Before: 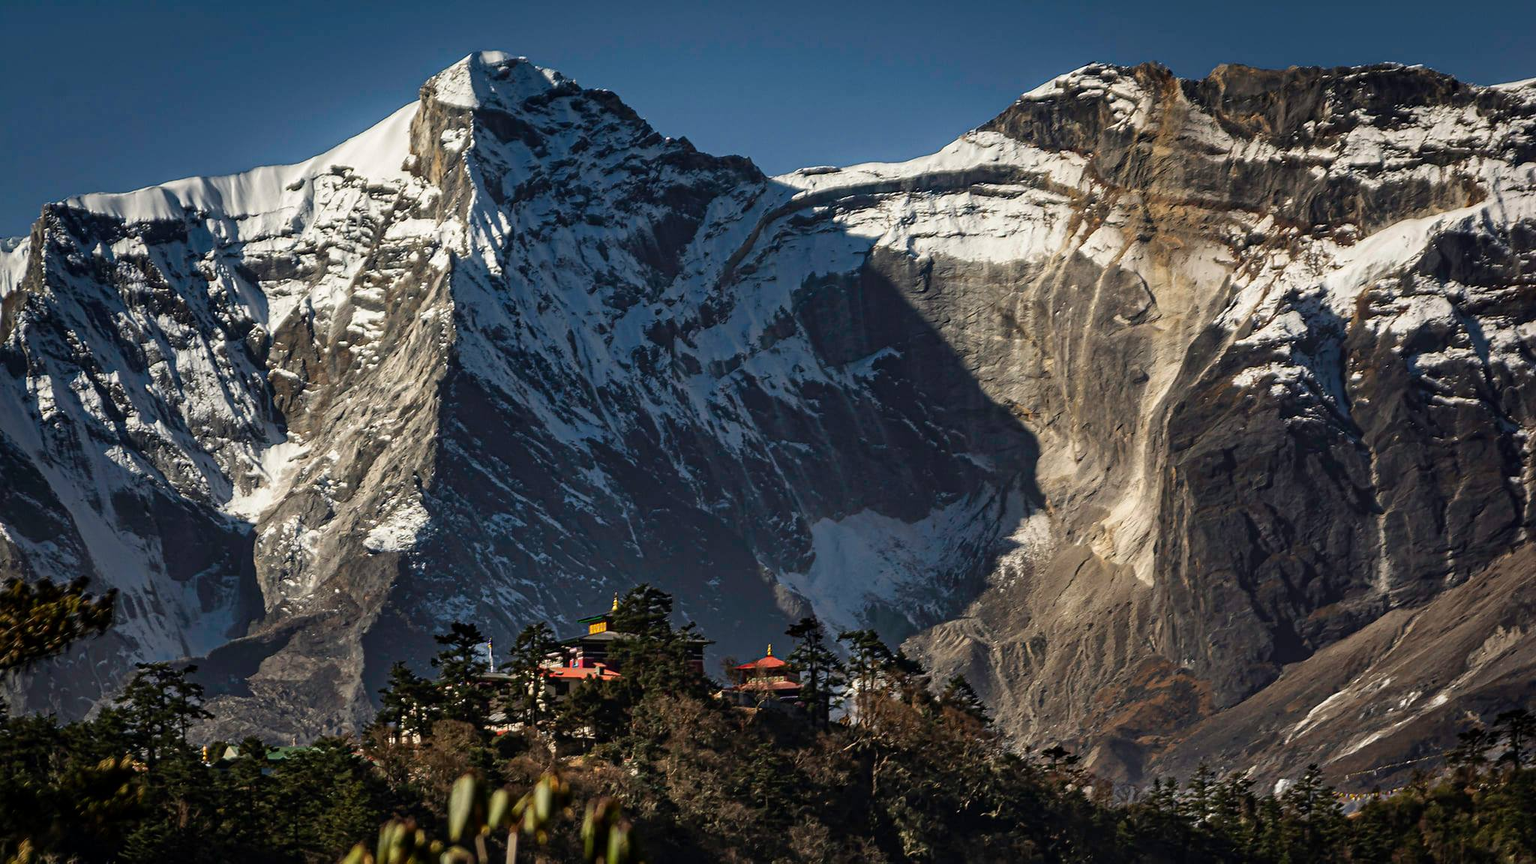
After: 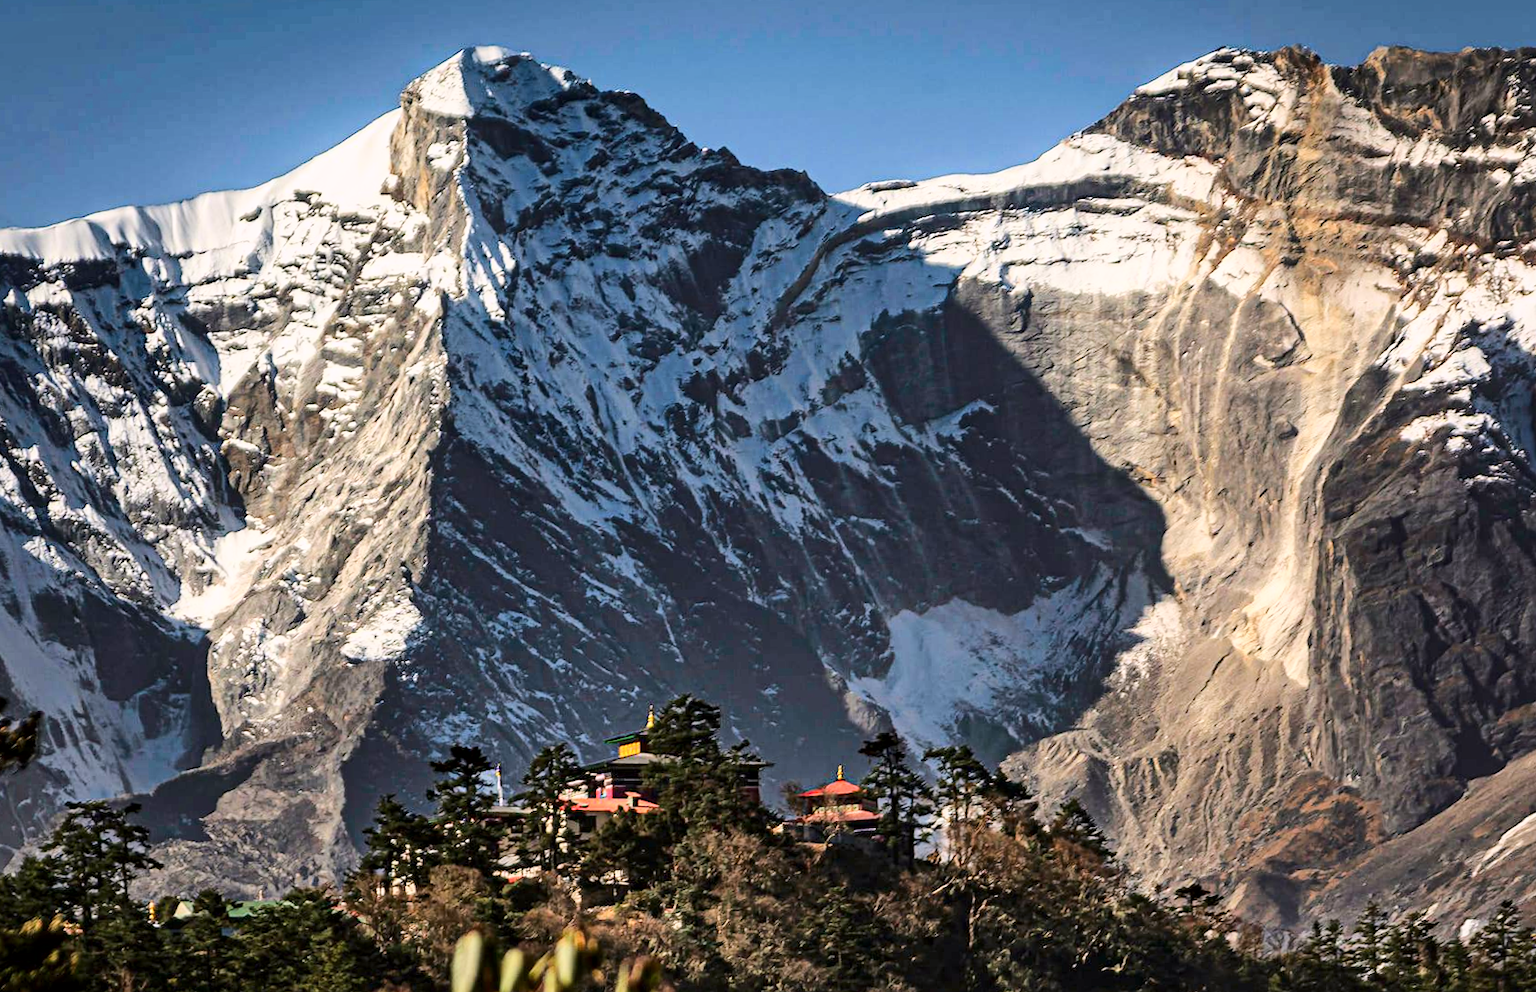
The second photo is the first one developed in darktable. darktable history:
color correction: highlights a* 3.12, highlights b* -1.55, shadows a* -0.101, shadows b* 2.52, saturation 0.98
crop and rotate: angle 1°, left 4.281%, top 0.642%, right 11.383%, bottom 2.486%
base curve: curves: ch0 [(0, 0) (0.025, 0.046) (0.112, 0.277) (0.467, 0.74) (0.814, 0.929) (1, 0.942)]
local contrast: mode bilateral grid, contrast 20, coarseness 50, detail 120%, midtone range 0.2
